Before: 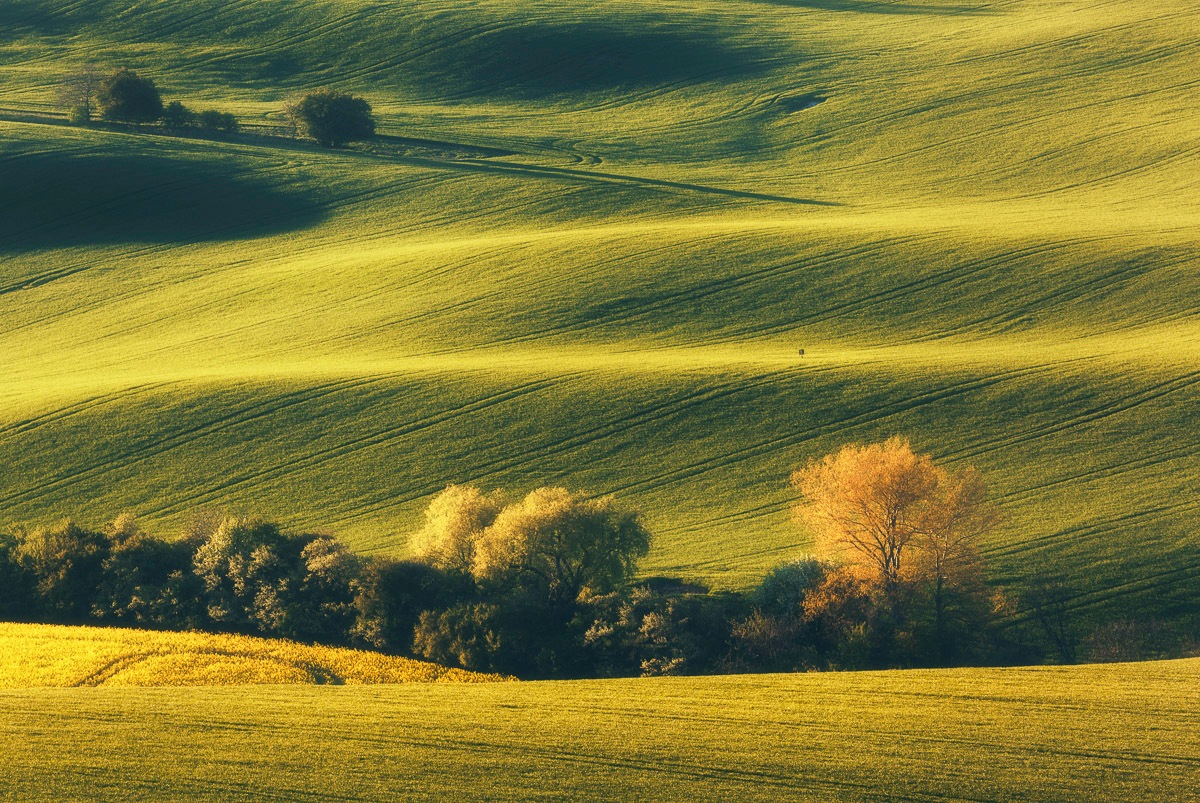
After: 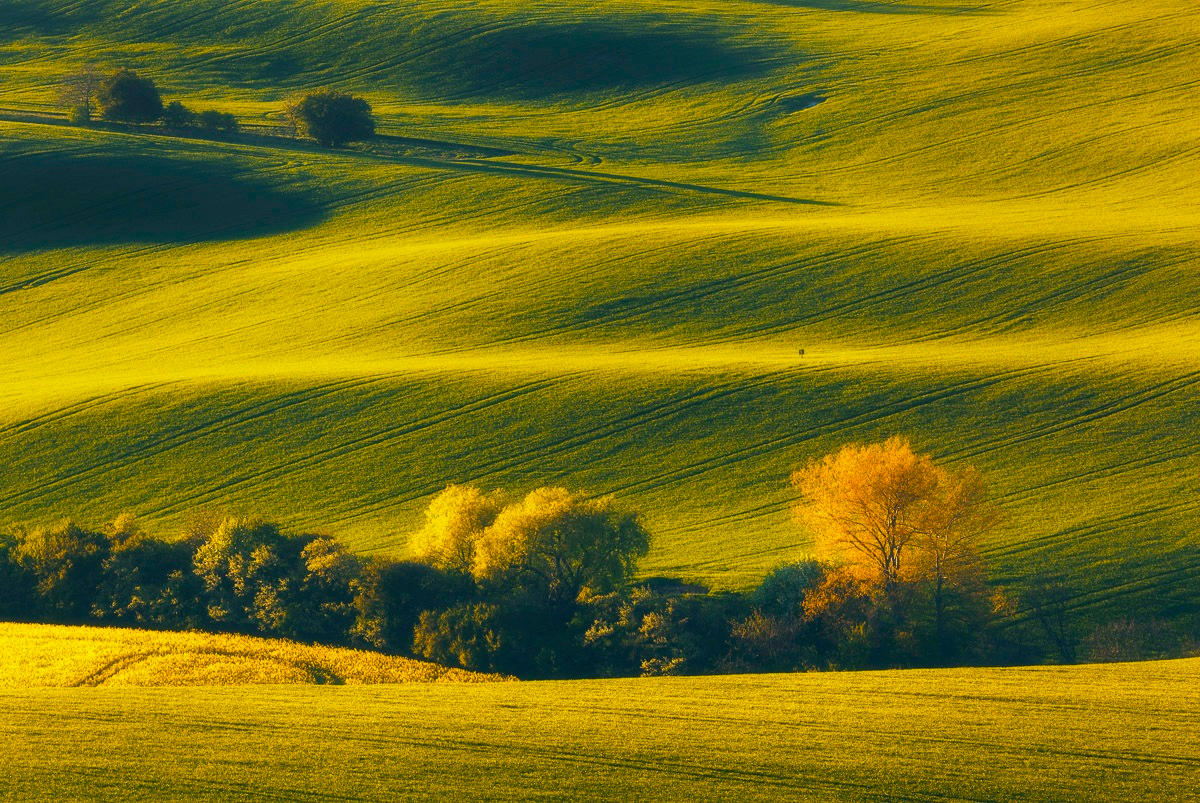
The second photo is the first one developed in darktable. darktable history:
graduated density: density 0.38 EV, hardness 21%, rotation -6.11°, saturation 32%
exposure: compensate highlight preservation false
color balance rgb: linear chroma grading › global chroma 15%, perceptual saturation grading › global saturation 30%
